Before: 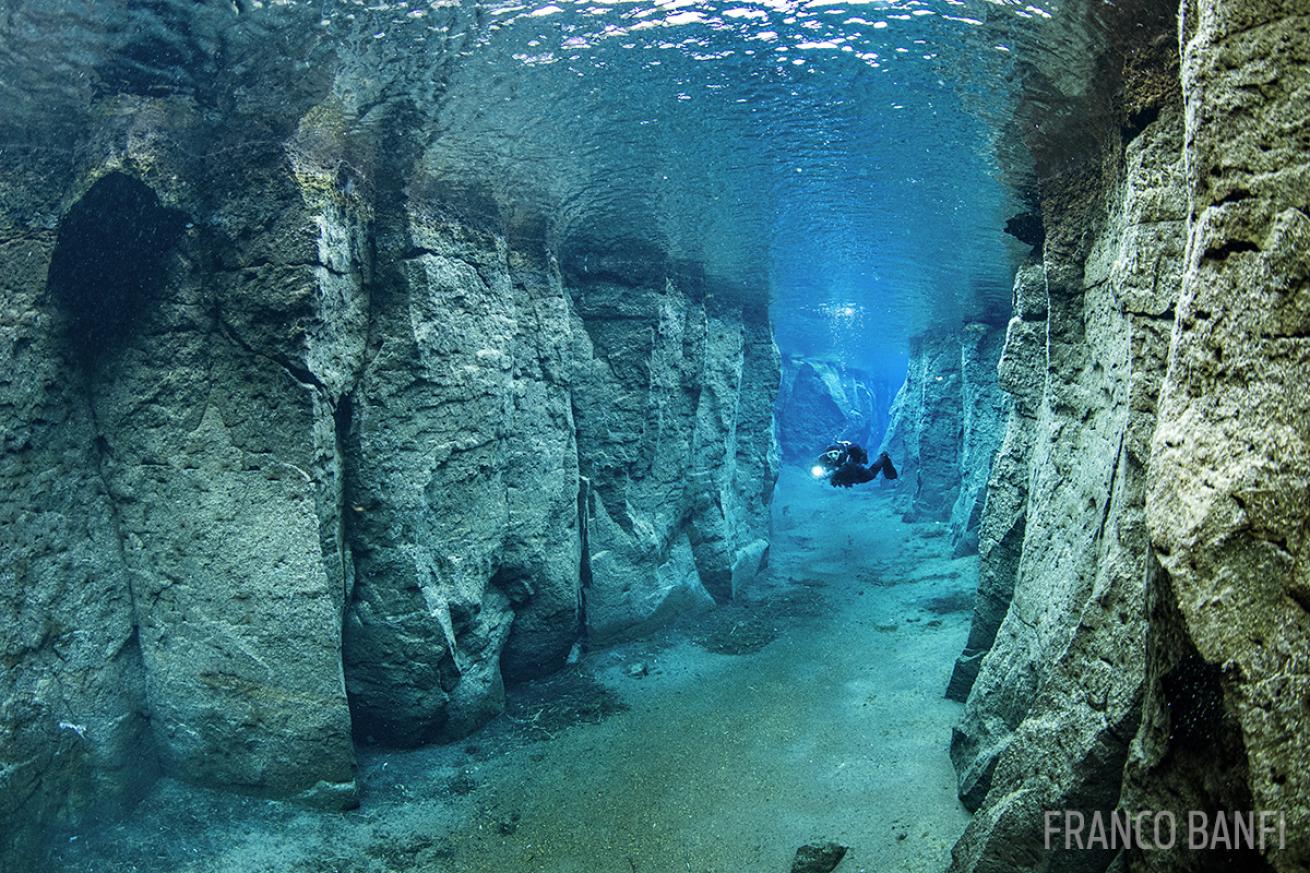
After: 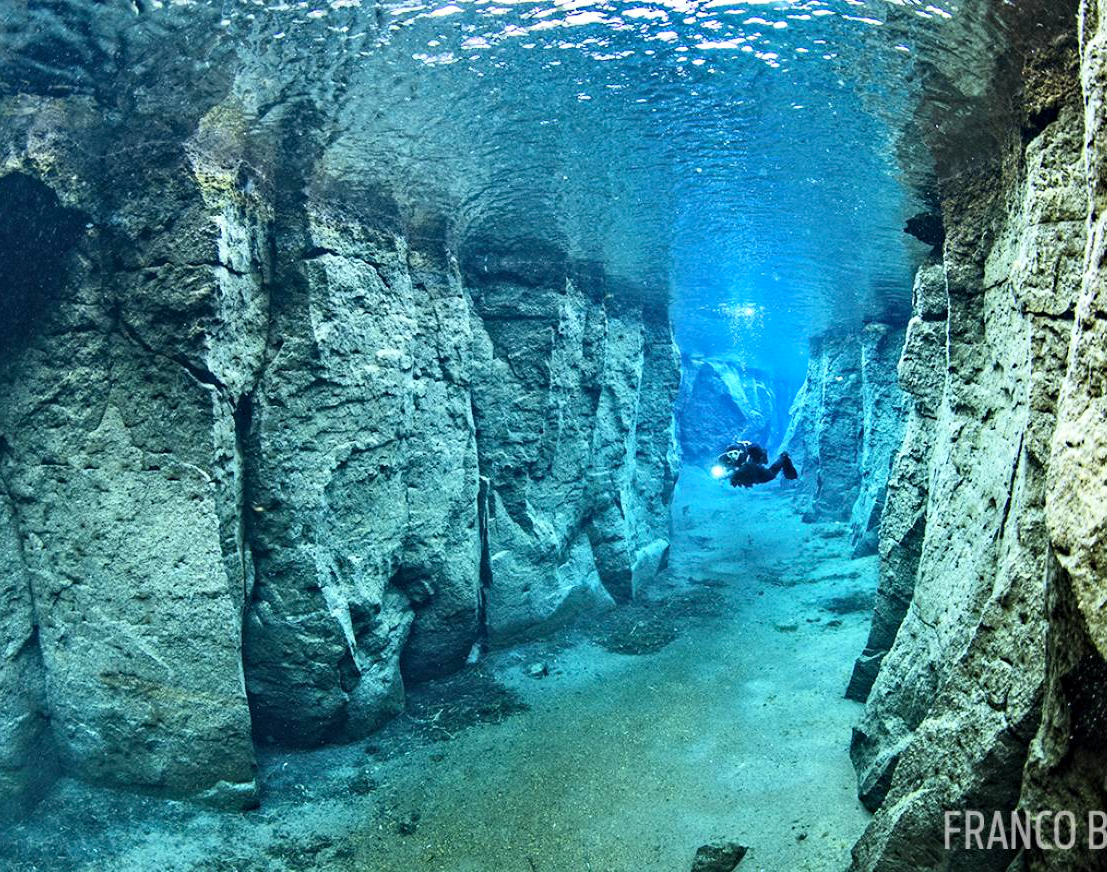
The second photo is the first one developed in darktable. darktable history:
crop: left 7.662%, right 7.825%
contrast brightness saturation: contrast 0.203, brightness 0.165, saturation 0.23
contrast equalizer: y [[0.5, 0.5, 0.544, 0.569, 0.5, 0.5], [0.5 ×6], [0.5 ×6], [0 ×6], [0 ×6]]
